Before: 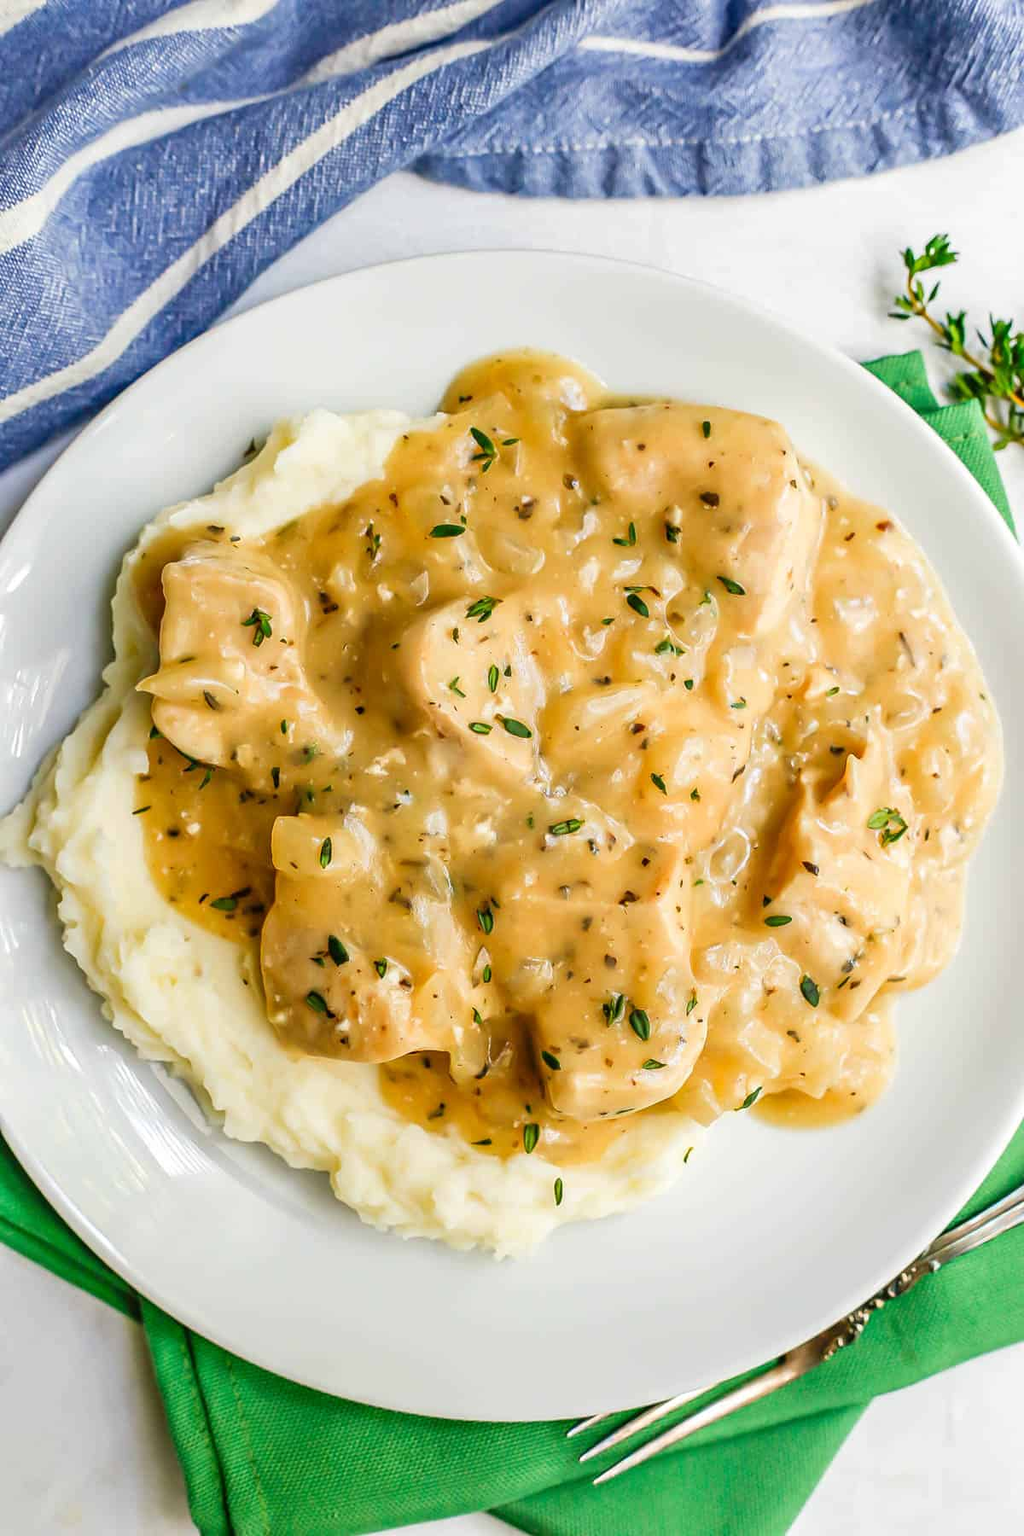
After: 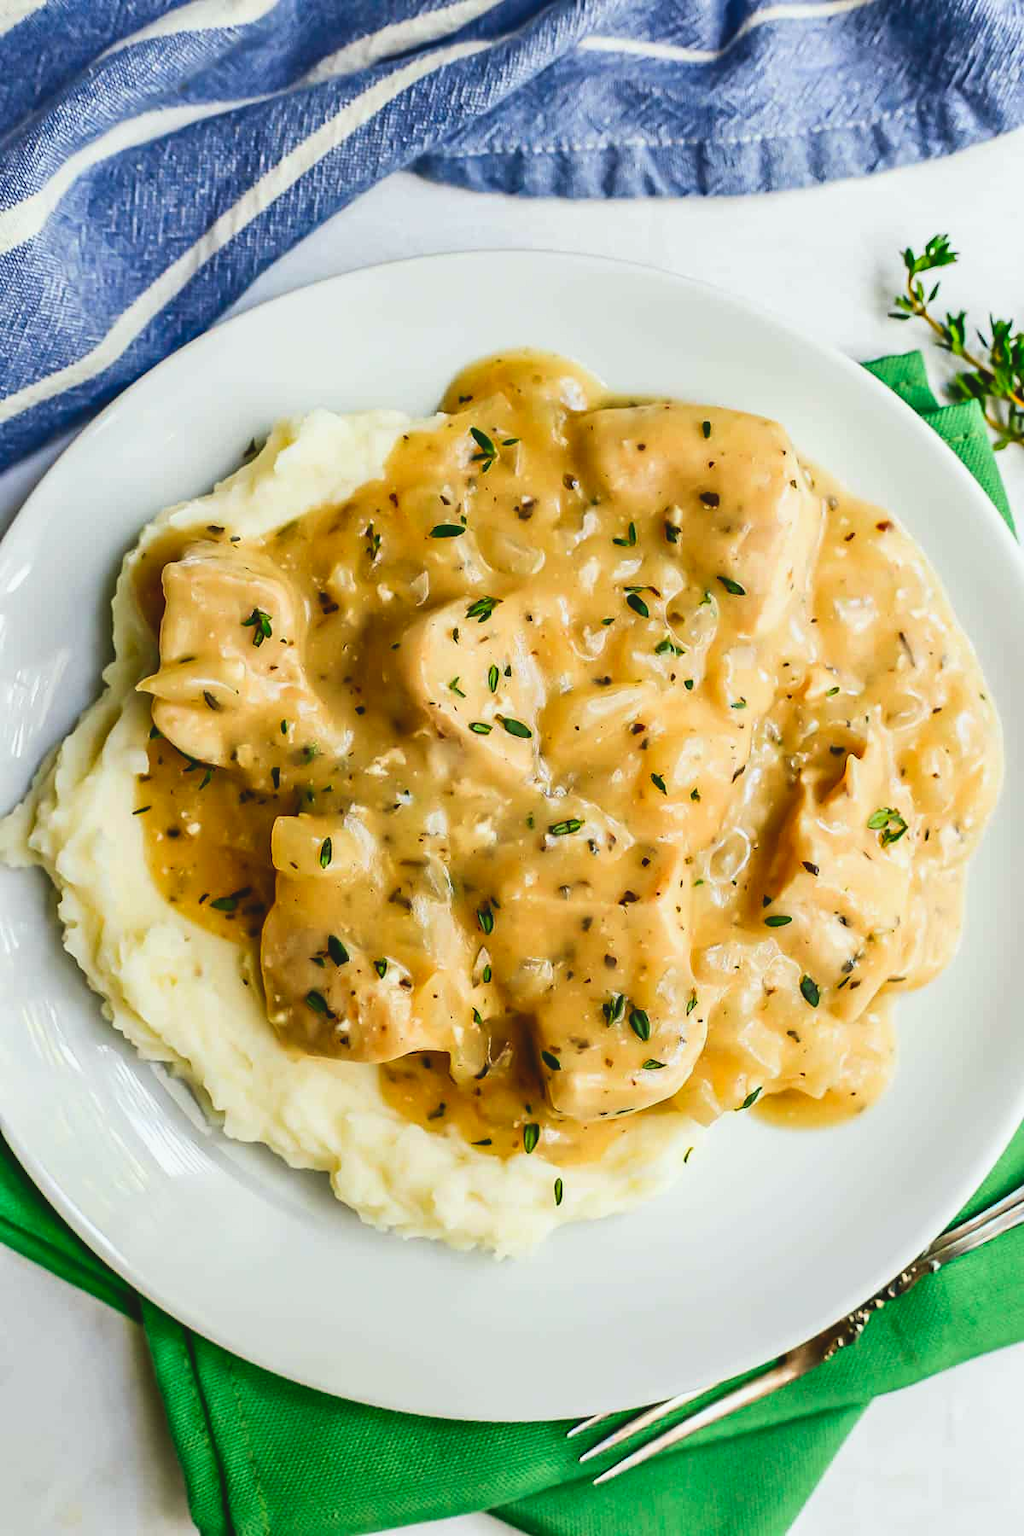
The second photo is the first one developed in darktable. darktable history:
exposure: black level correction -0.025, exposure -0.117 EV, compensate highlight preservation false
white balance: red 0.978, blue 0.999
contrast brightness saturation: contrast 0.19, brightness -0.11, saturation 0.21
